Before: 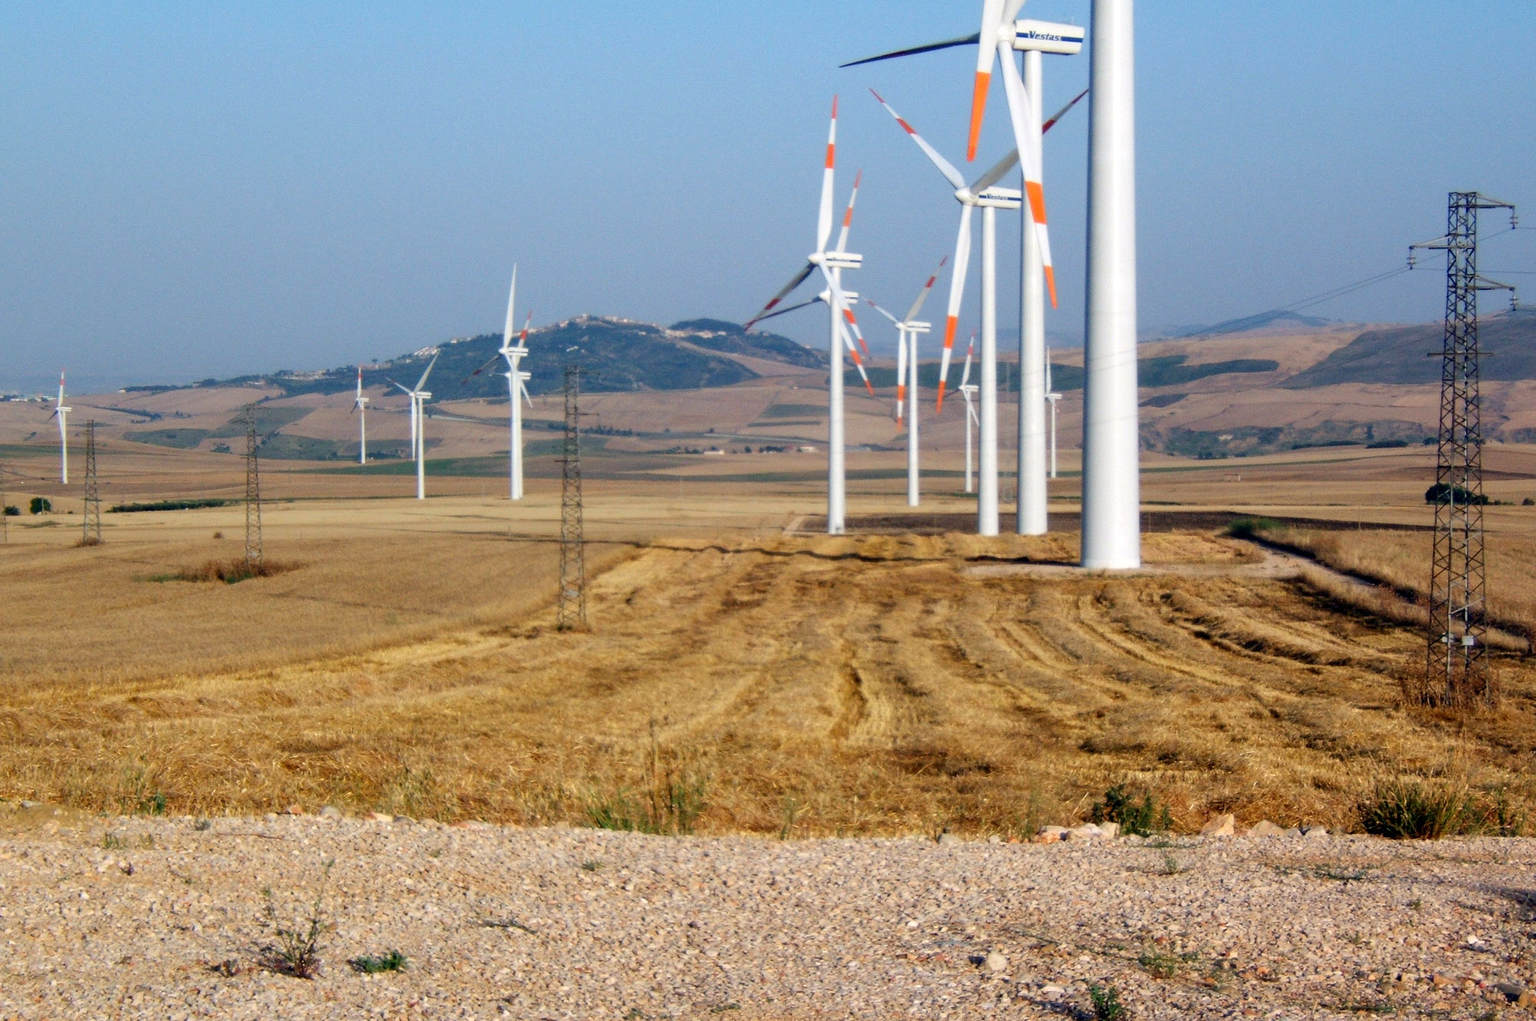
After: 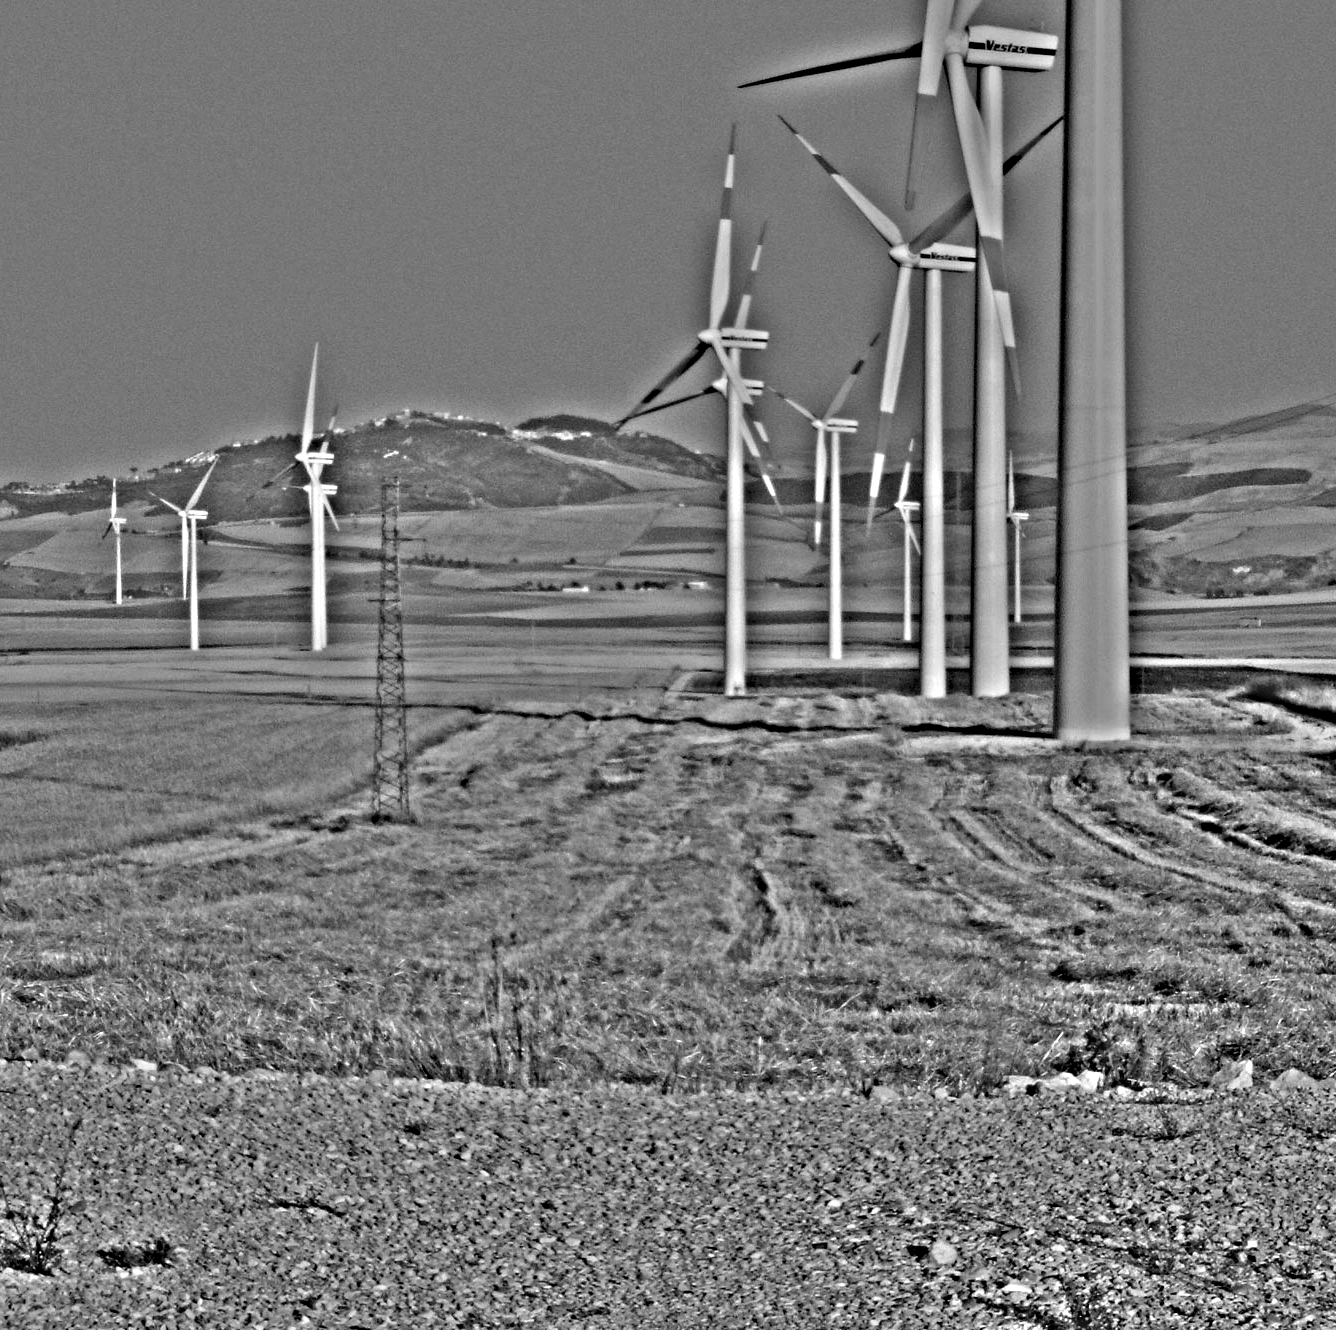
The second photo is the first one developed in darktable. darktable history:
contrast brightness saturation: saturation -0.05
crop and rotate: left 17.732%, right 15.423%
highpass: on, module defaults
